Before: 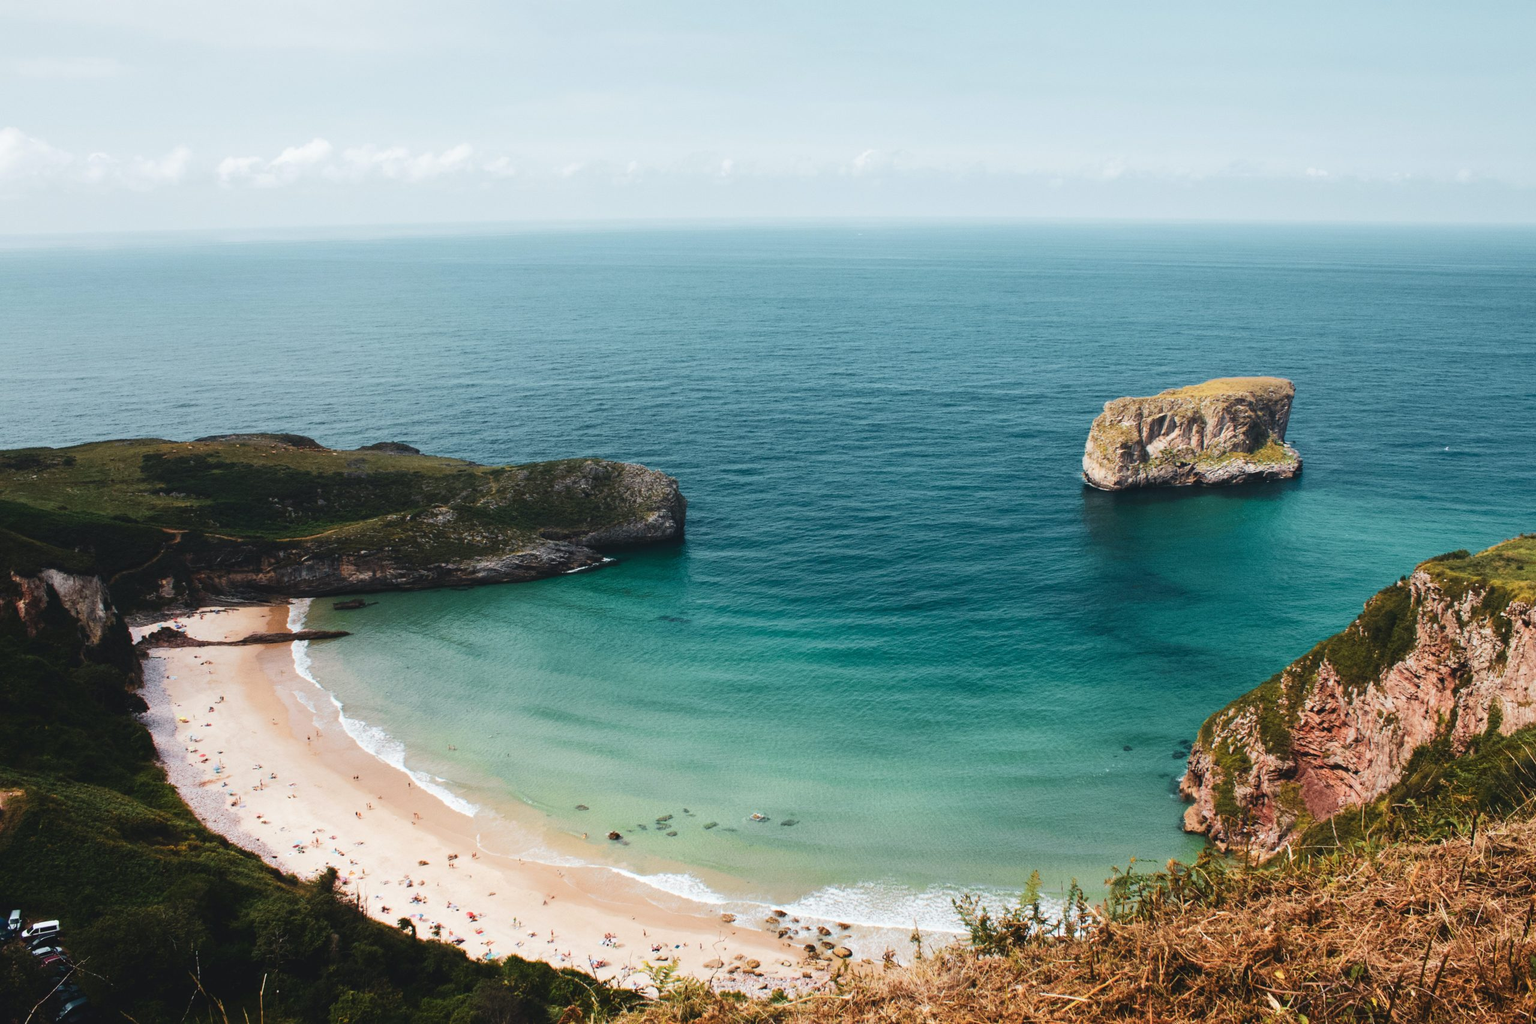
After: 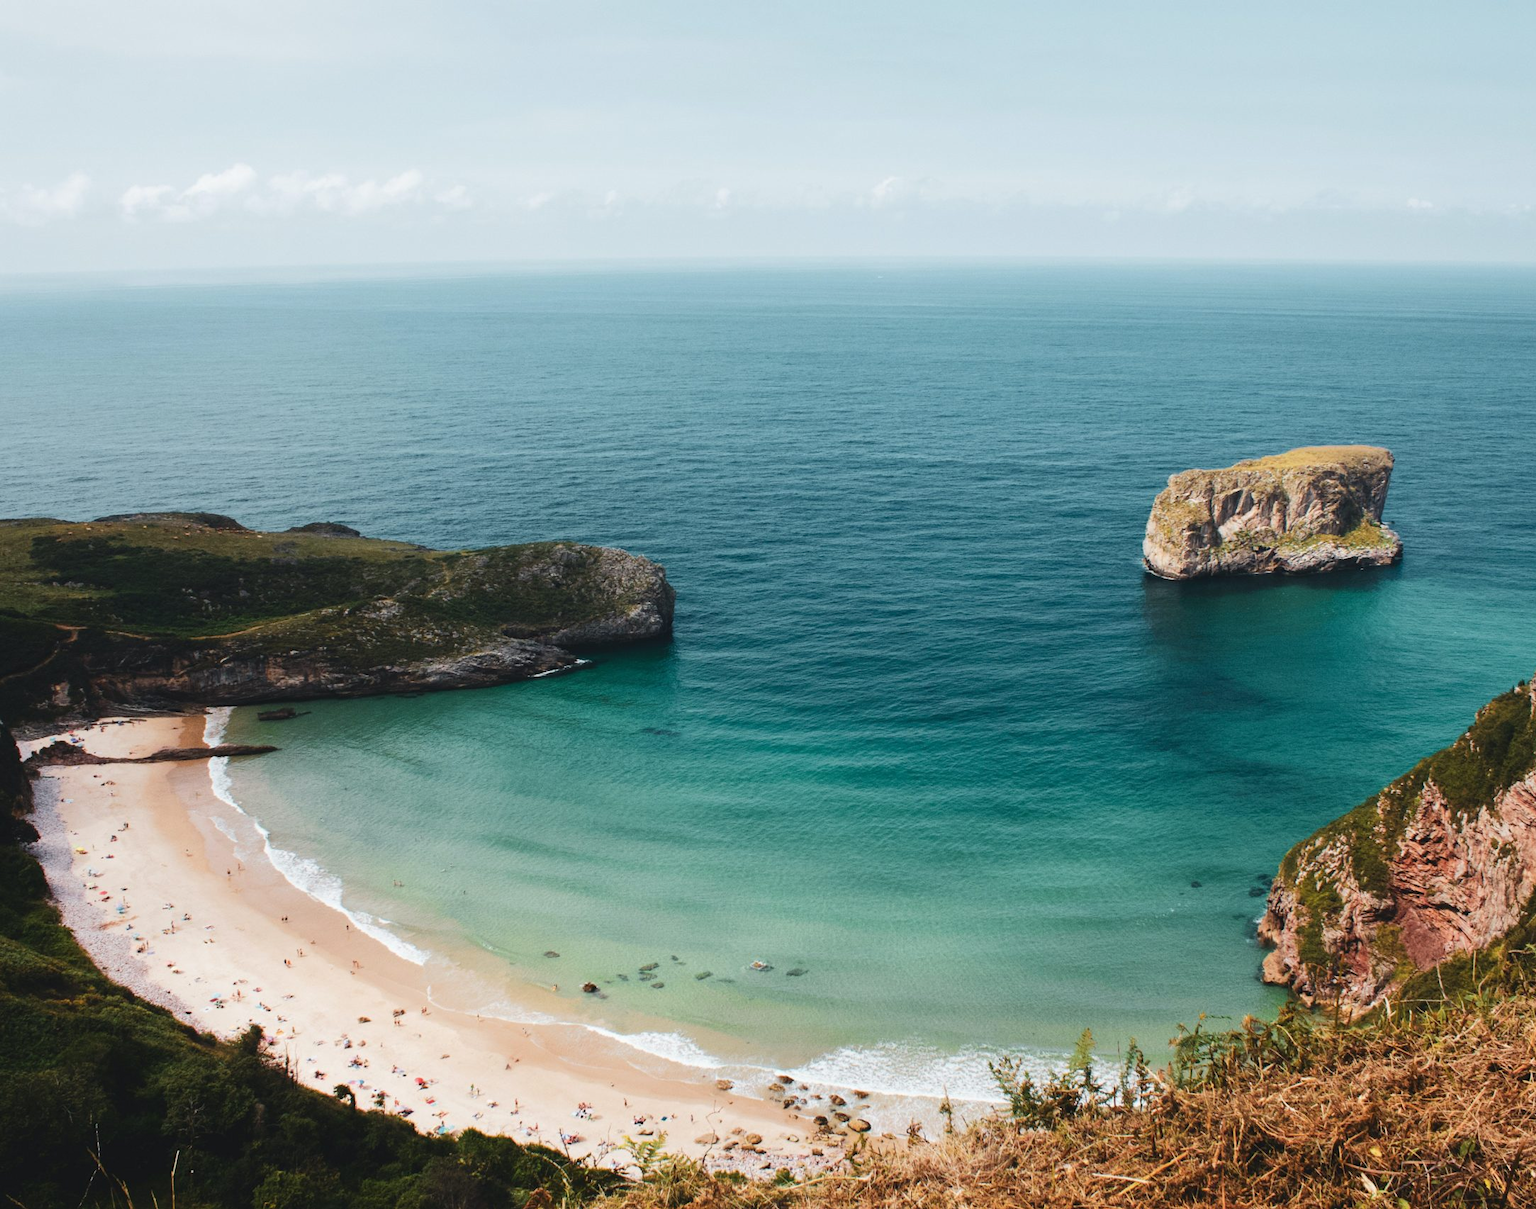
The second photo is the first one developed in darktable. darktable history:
exposure: exposure -0.04 EV, compensate highlight preservation false
crop: left 7.523%, right 7.792%
